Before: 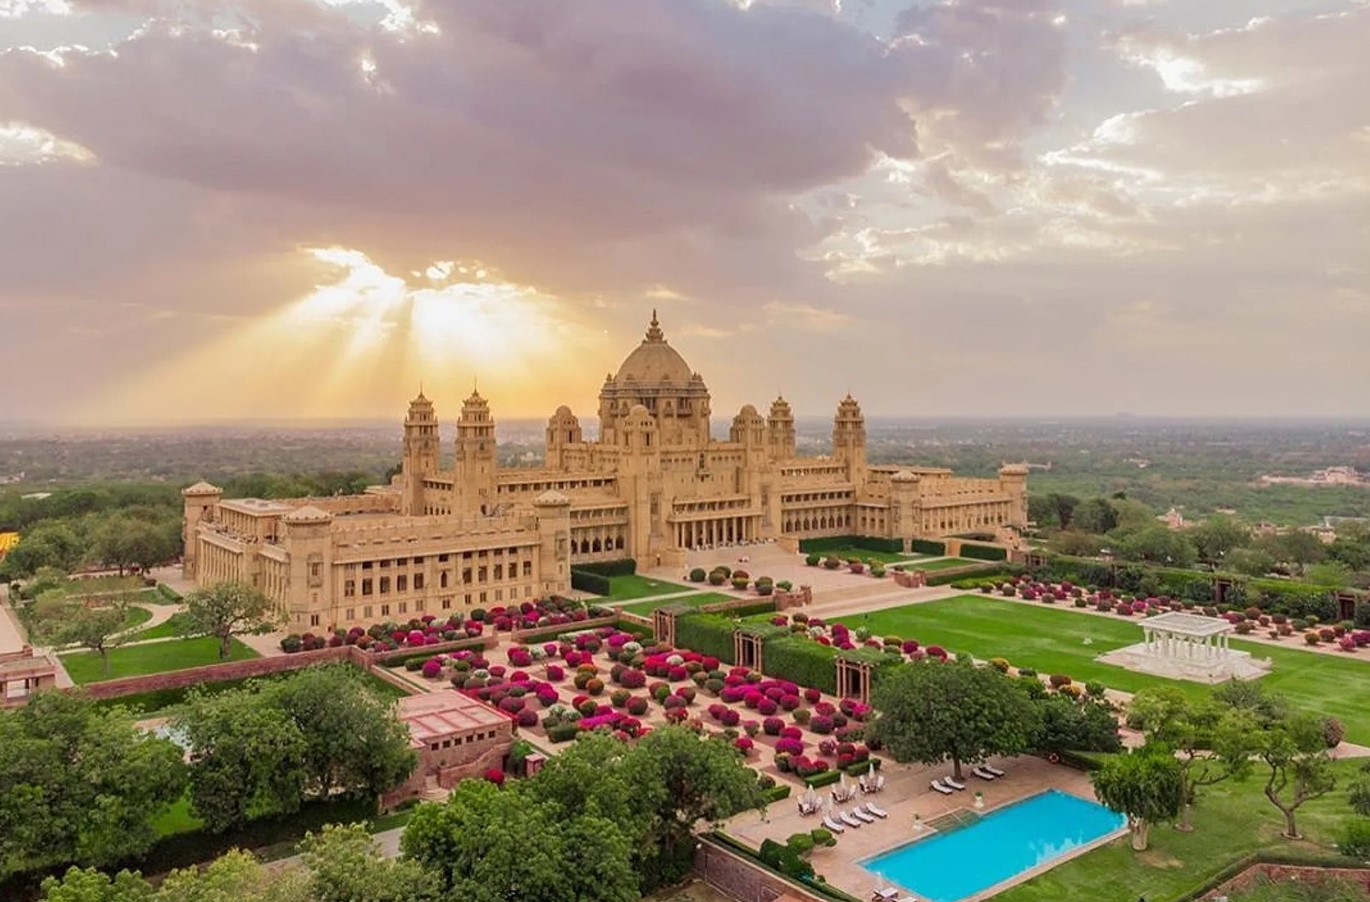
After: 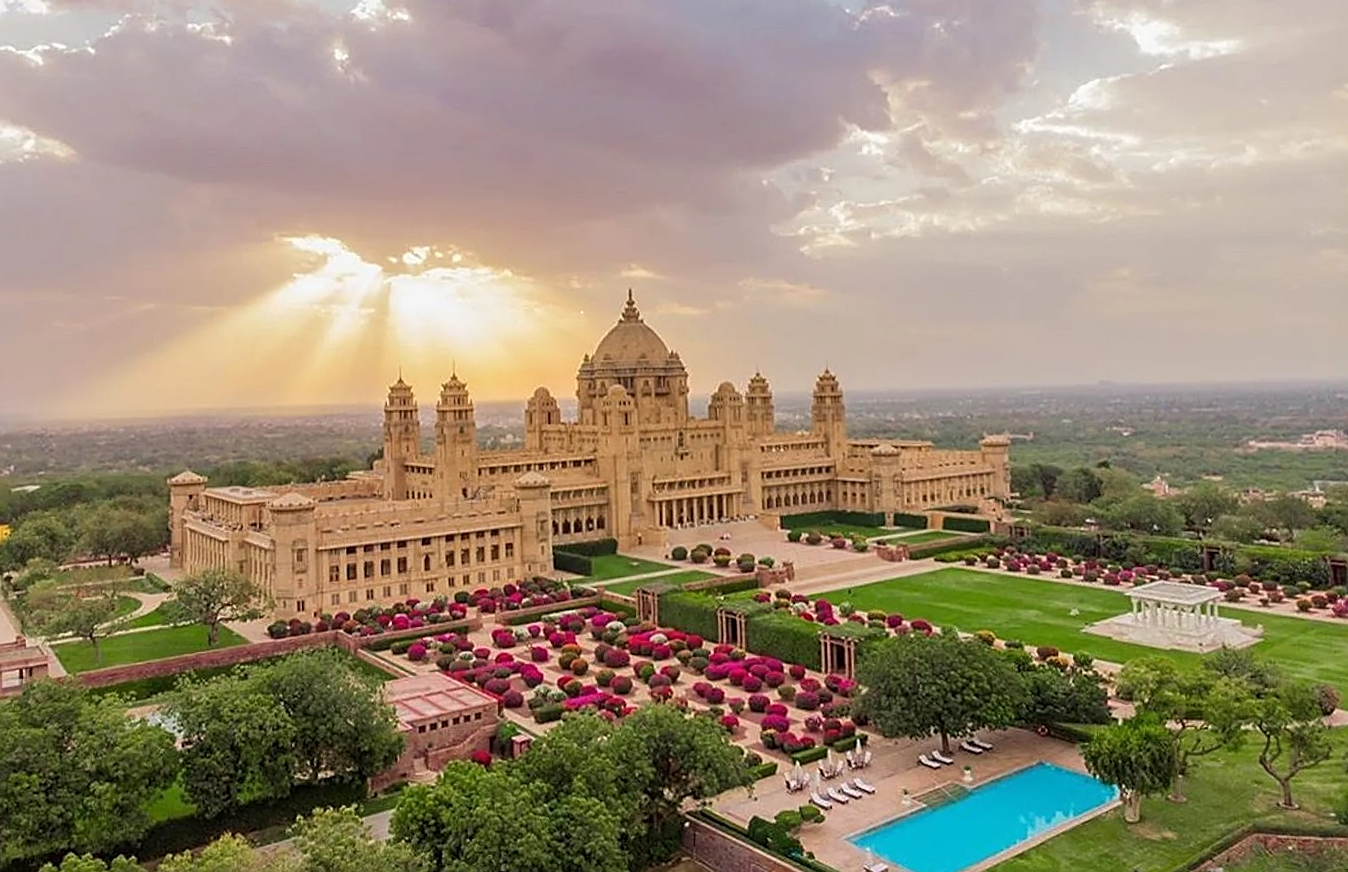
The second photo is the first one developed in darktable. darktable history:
sharpen: on, module defaults
rotate and perspective: rotation -1.32°, lens shift (horizontal) -0.031, crop left 0.015, crop right 0.985, crop top 0.047, crop bottom 0.982
